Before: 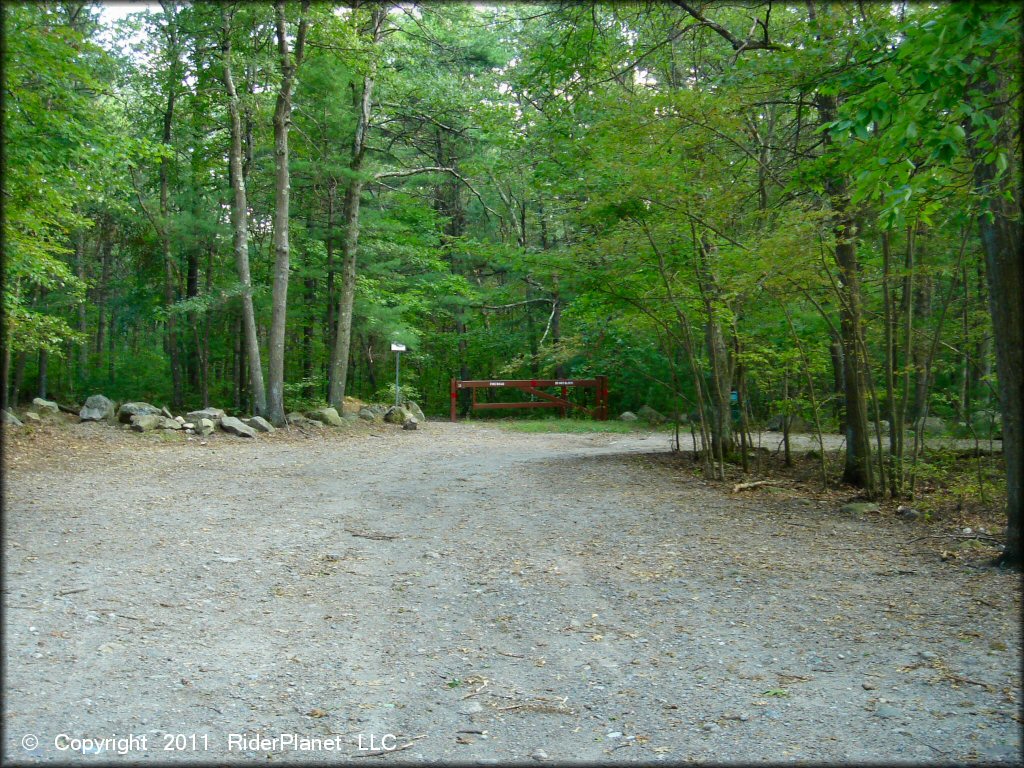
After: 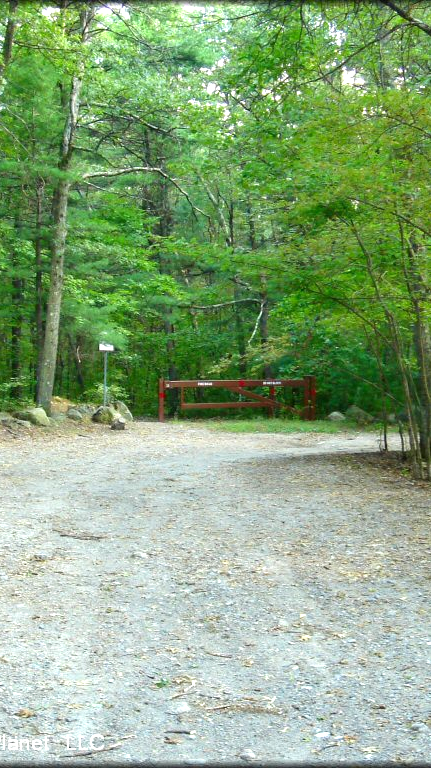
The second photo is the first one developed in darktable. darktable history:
crop: left 28.583%, right 29.231%
exposure: black level correction 0, exposure 0.7 EV, compensate exposure bias true, compensate highlight preservation false
